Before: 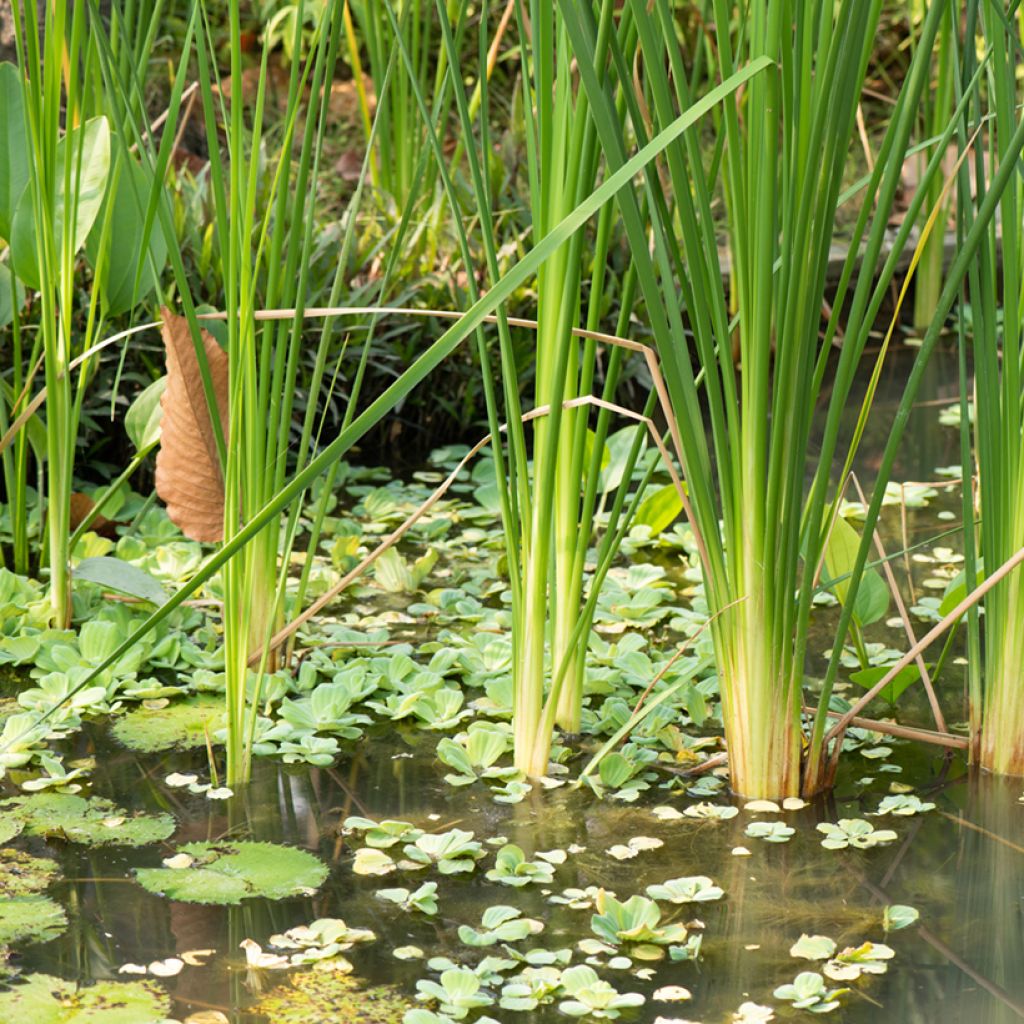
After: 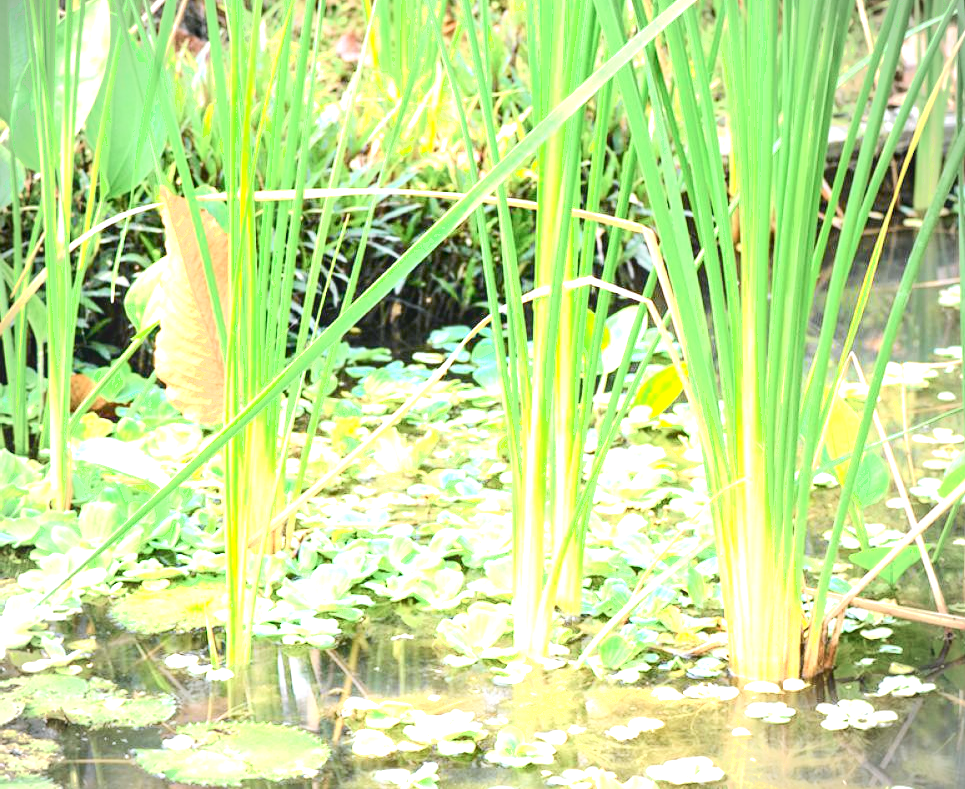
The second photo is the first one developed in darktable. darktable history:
local contrast: on, module defaults
vignetting: on, module defaults
tone curve: curves: ch0 [(0, 0) (0.035, 0.017) (0.131, 0.108) (0.279, 0.279) (0.476, 0.554) (0.617, 0.693) (0.704, 0.77) (0.801, 0.854) (0.895, 0.927) (1, 0.976)]; ch1 [(0, 0) (0.318, 0.278) (0.444, 0.427) (0.493, 0.488) (0.508, 0.502) (0.534, 0.526) (0.562, 0.555) (0.645, 0.648) (0.746, 0.764) (1, 1)]; ch2 [(0, 0) (0.316, 0.292) (0.381, 0.37) (0.423, 0.448) (0.476, 0.482) (0.502, 0.495) (0.522, 0.518) (0.533, 0.532) (0.593, 0.622) (0.634, 0.663) (0.7, 0.7) (0.861, 0.808) (1, 0.951)], color space Lab, independent channels, preserve colors none
color calibration: output R [1.063, -0.012, -0.003, 0], output B [-0.079, 0.047, 1, 0], illuminant custom, x 0.389, y 0.387, temperature 3838.64 K
exposure: exposure 2 EV, compensate highlight preservation false
crop and rotate: angle 0.03°, top 11.643%, right 5.651%, bottom 11.189%
shadows and highlights: shadows 0, highlights 40
color correction: highlights b* 3
